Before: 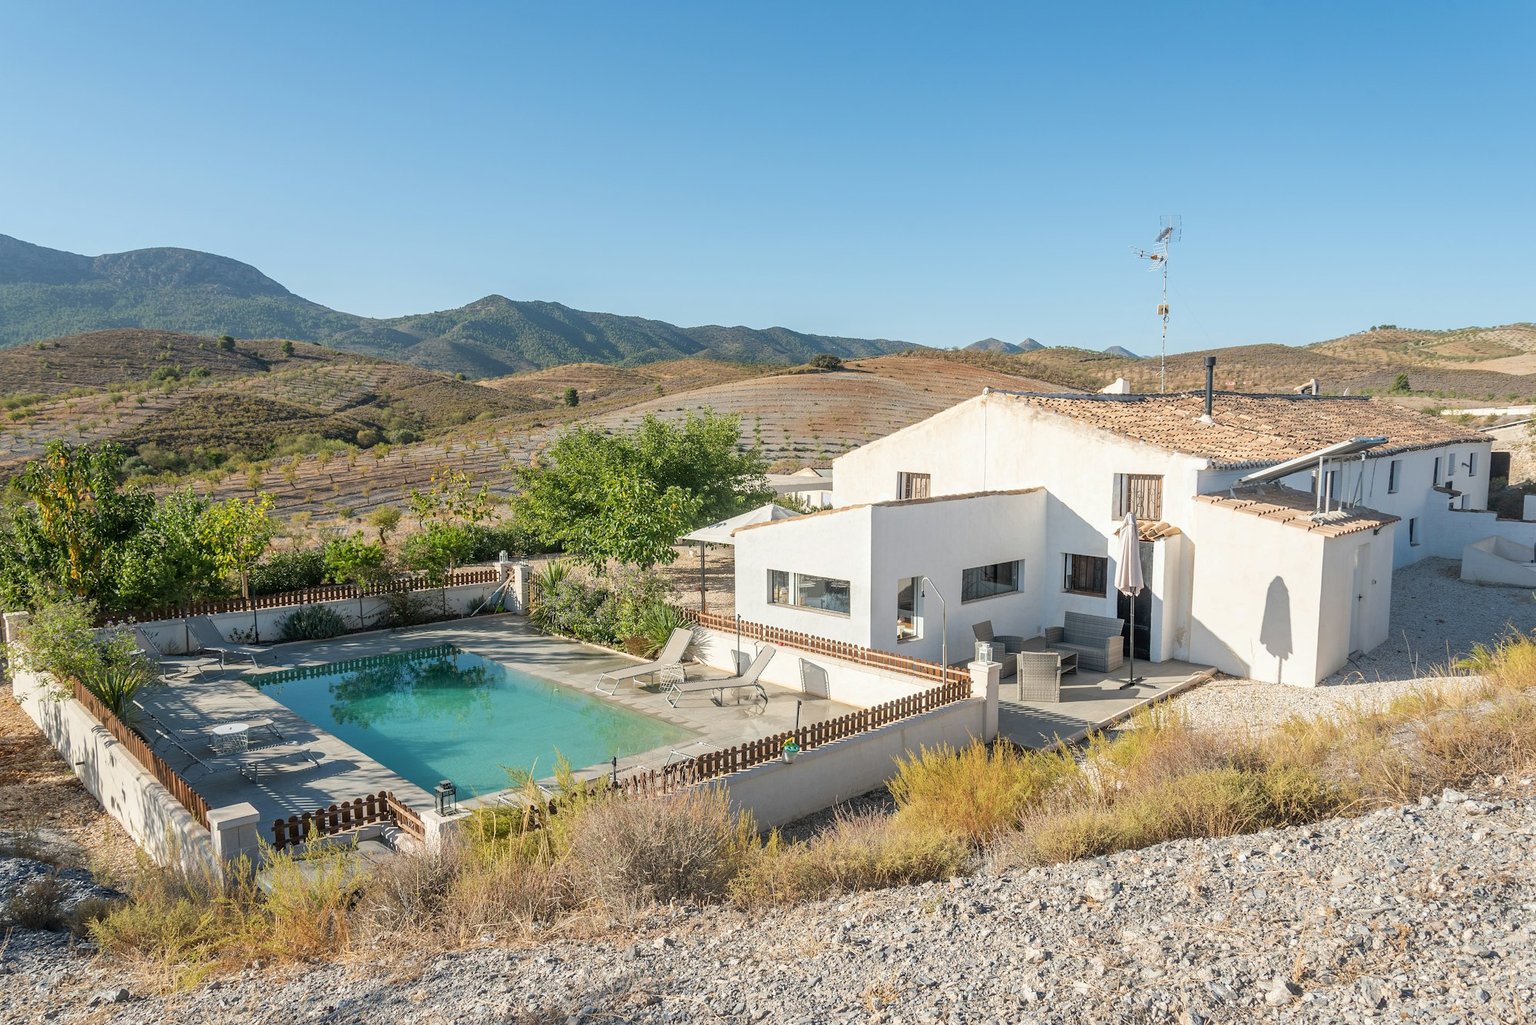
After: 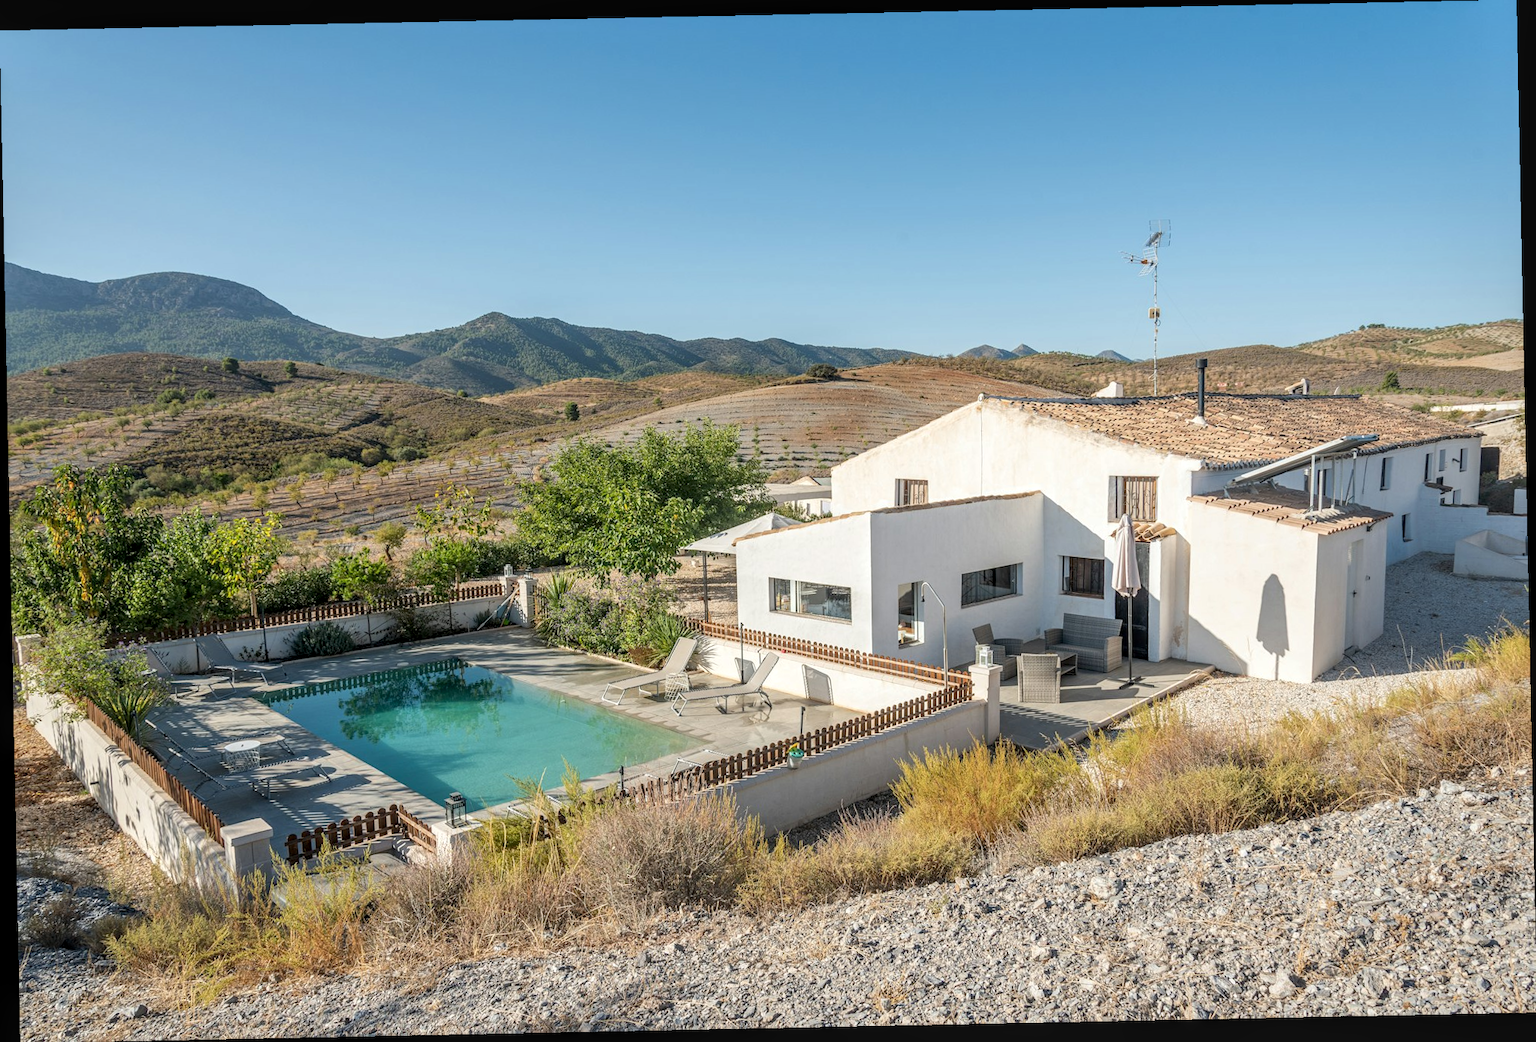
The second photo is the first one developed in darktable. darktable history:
local contrast: on, module defaults
rotate and perspective: rotation -1.17°, automatic cropping off
